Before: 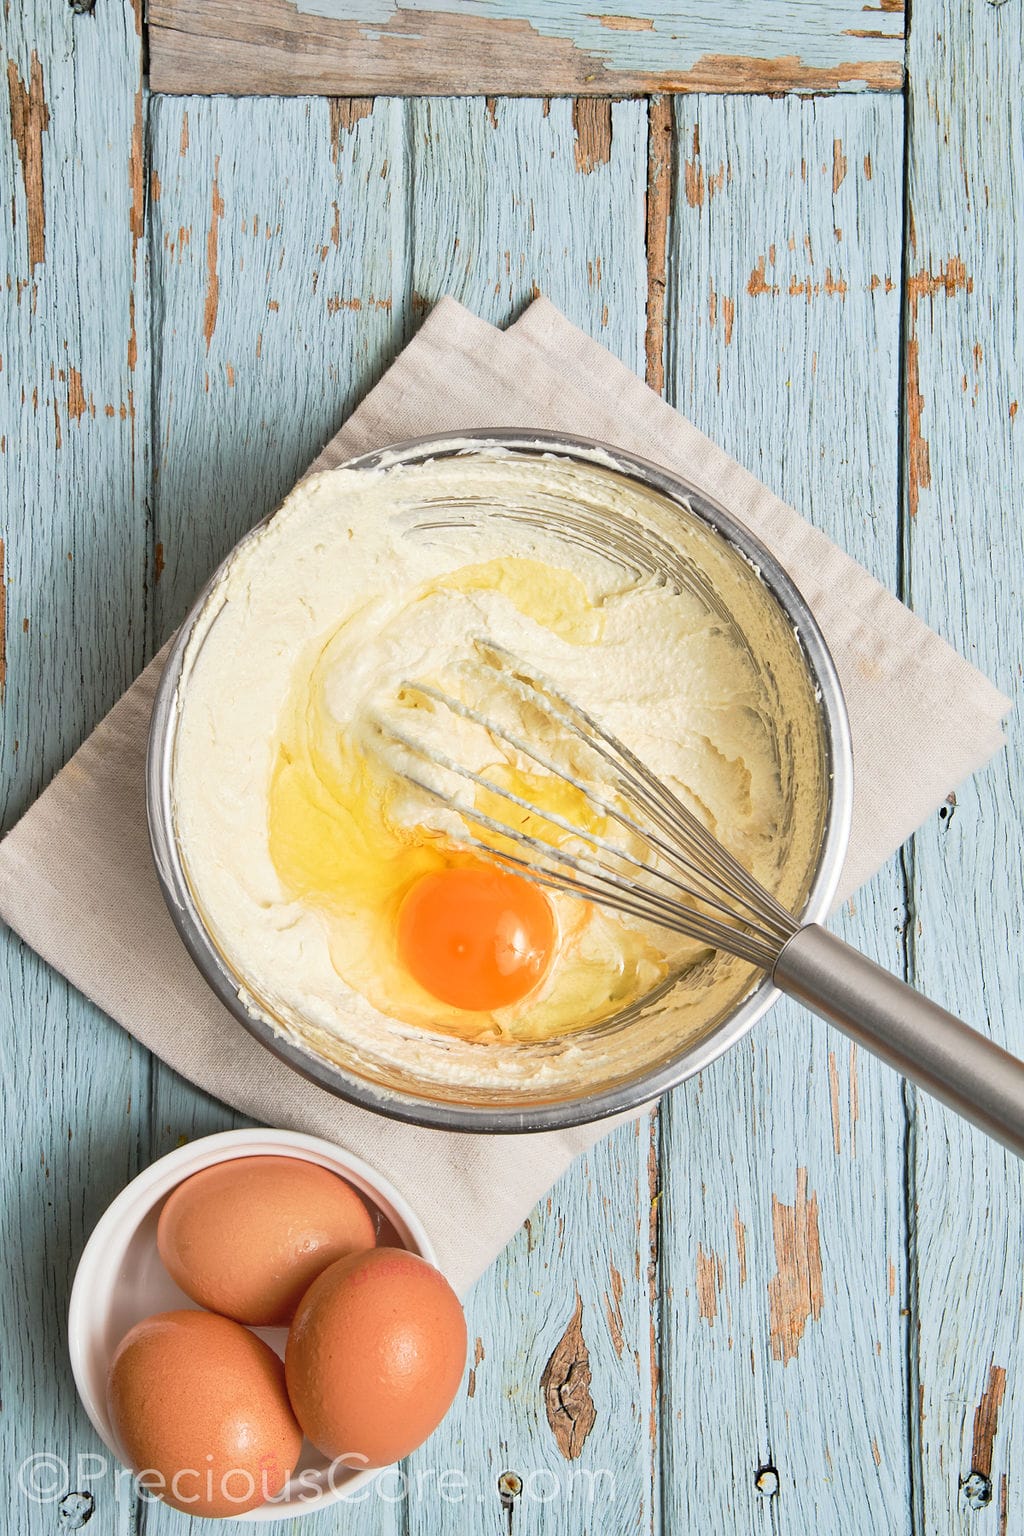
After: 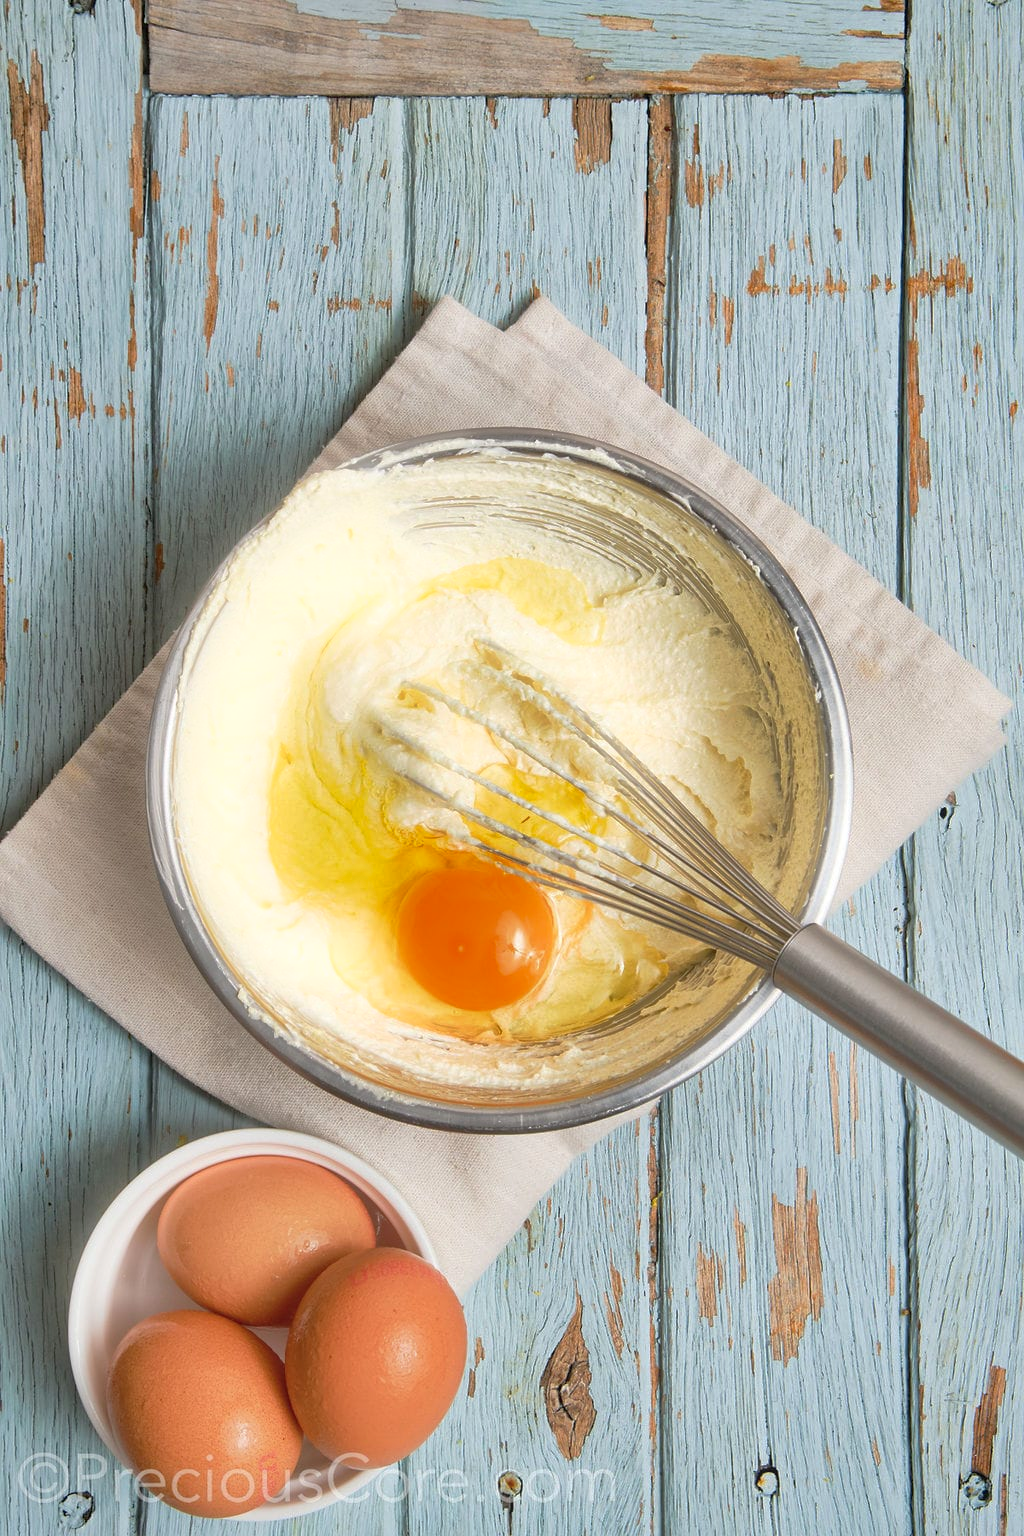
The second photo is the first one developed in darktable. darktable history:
shadows and highlights: on, module defaults
bloom: size 5%, threshold 95%, strength 15%
